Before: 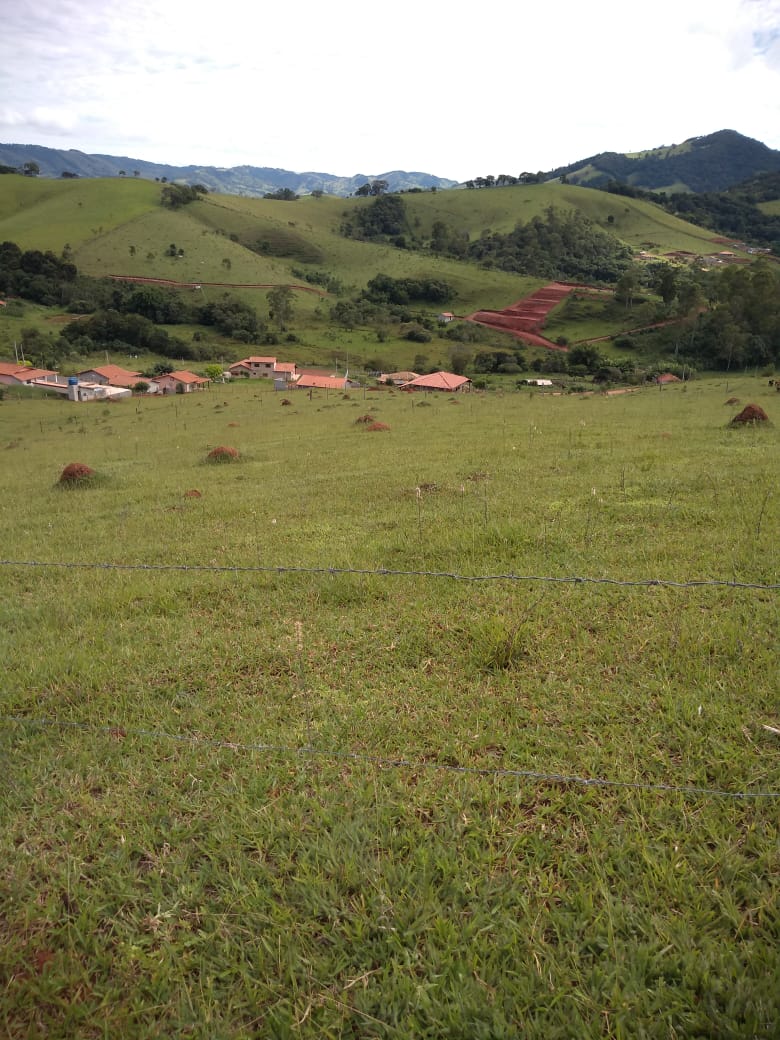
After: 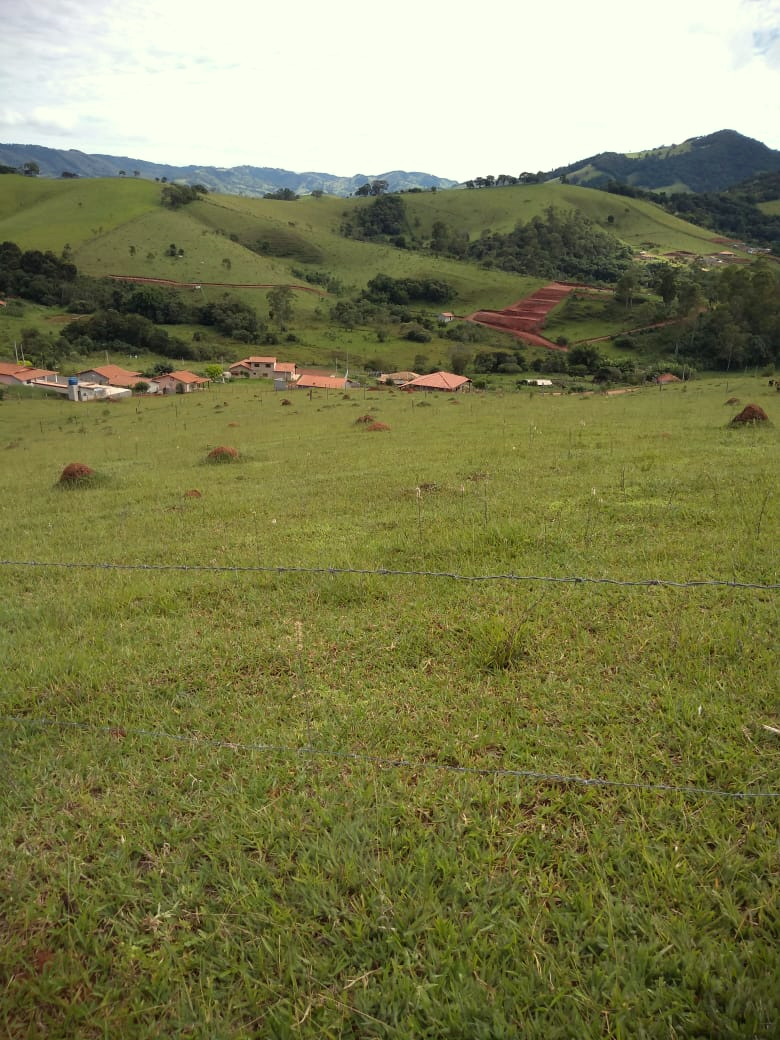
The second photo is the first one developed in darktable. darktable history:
color correction: highlights a* -4.28, highlights b* 6.53
tone equalizer: on, module defaults
